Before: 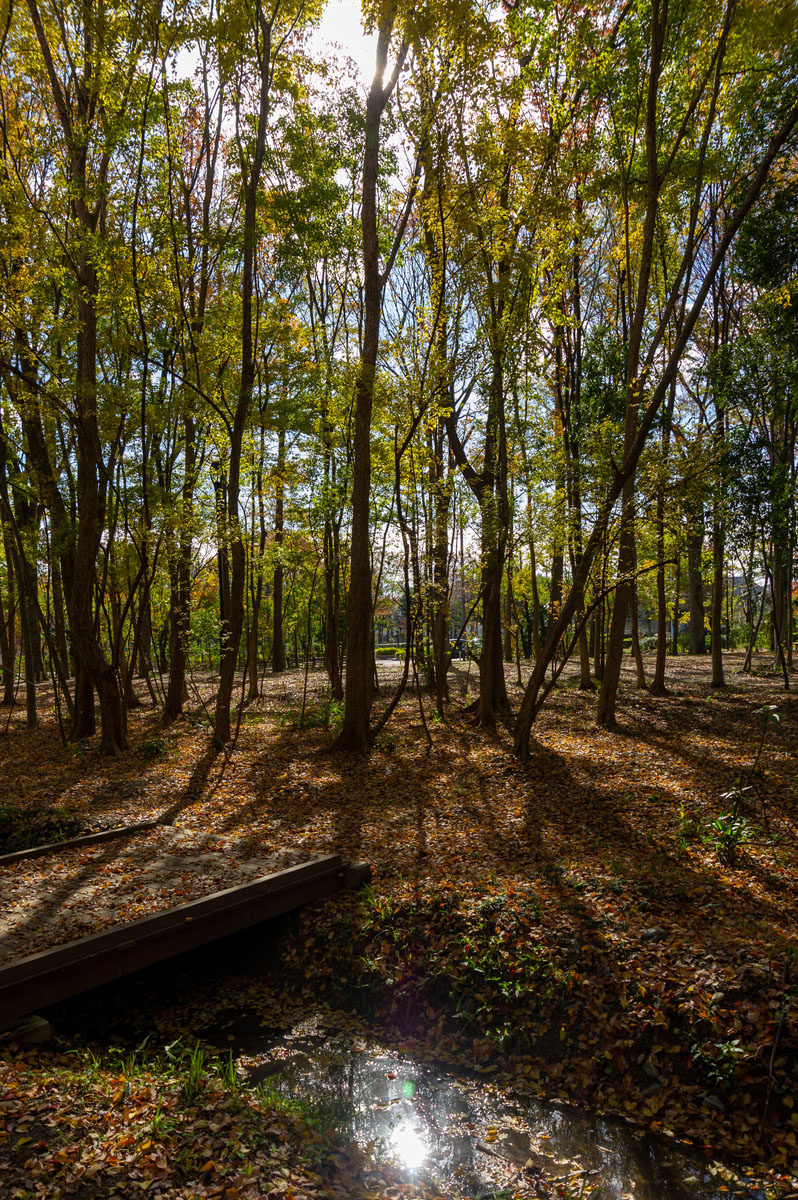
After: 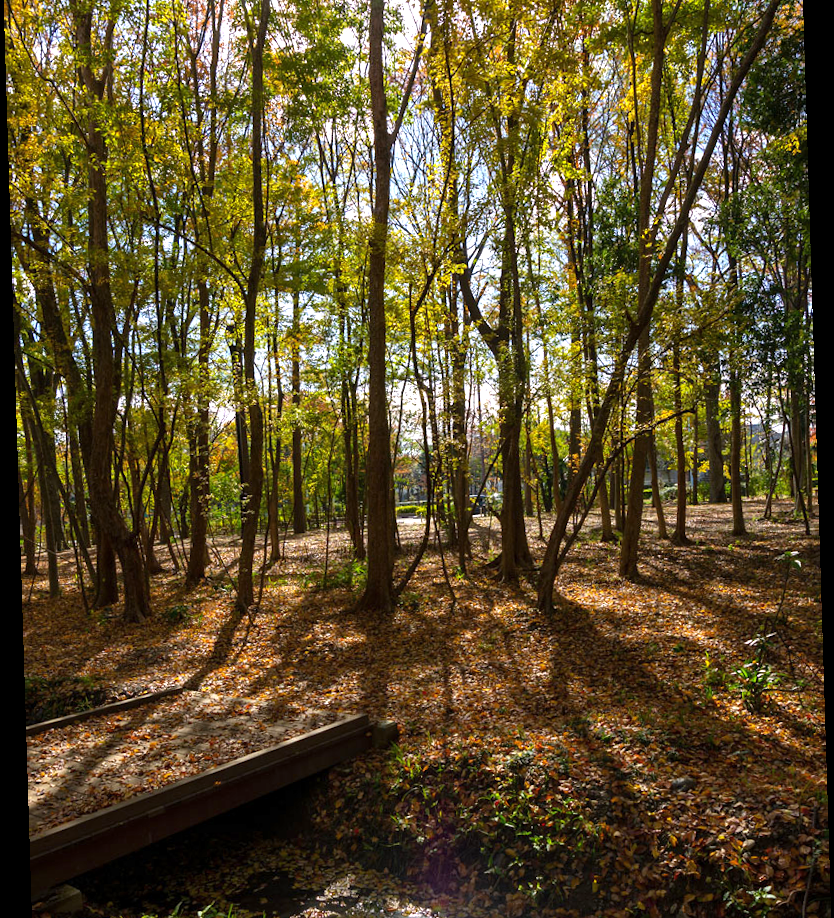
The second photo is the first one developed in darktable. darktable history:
crop and rotate: top 12.5%, bottom 12.5%
exposure: exposure 0.722 EV, compensate highlight preservation false
white balance: red 1.009, blue 1.027
haze removal: compatibility mode true, adaptive false
color balance rgb: global vibrance 6.81%, saturation formula JzAzBz (2021)
rotate and perspective: rotation -1.77°, lens shift (horizontal) 0.004, automatic cropping off
